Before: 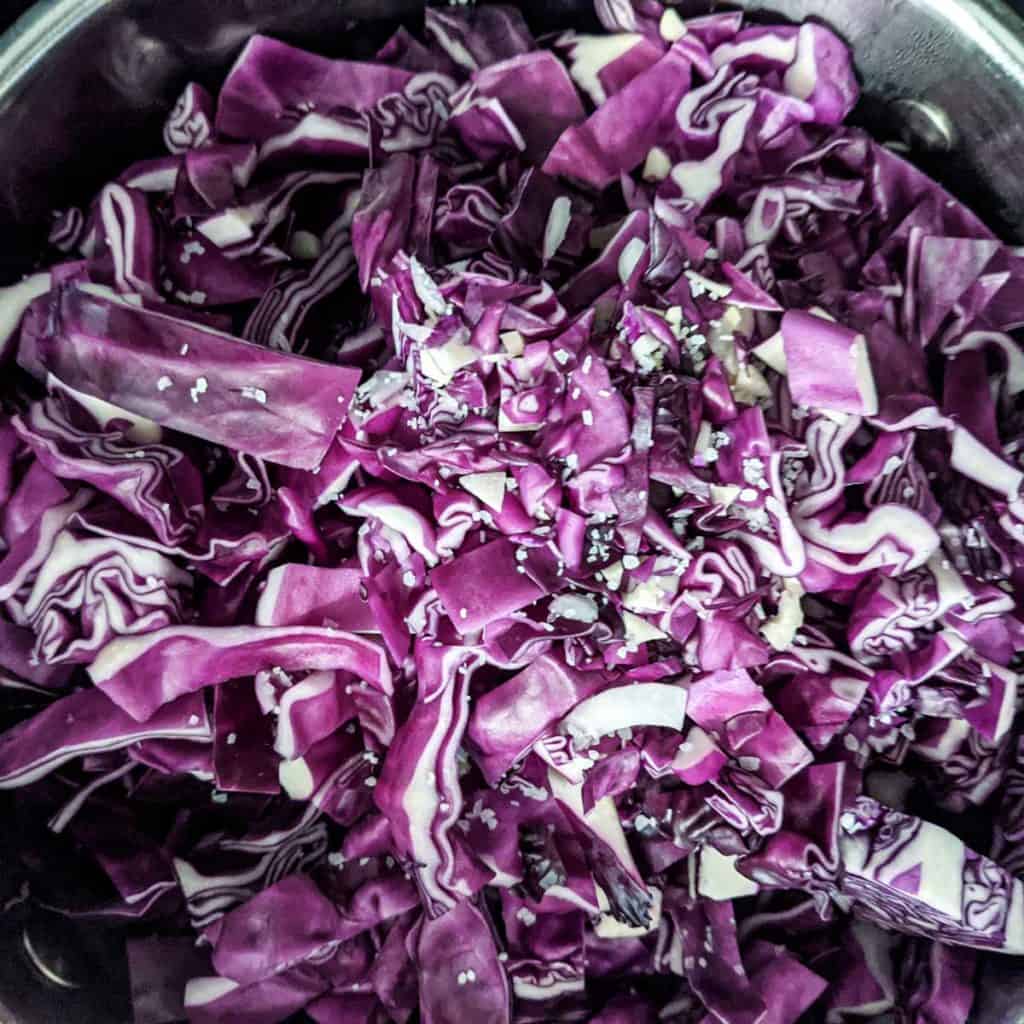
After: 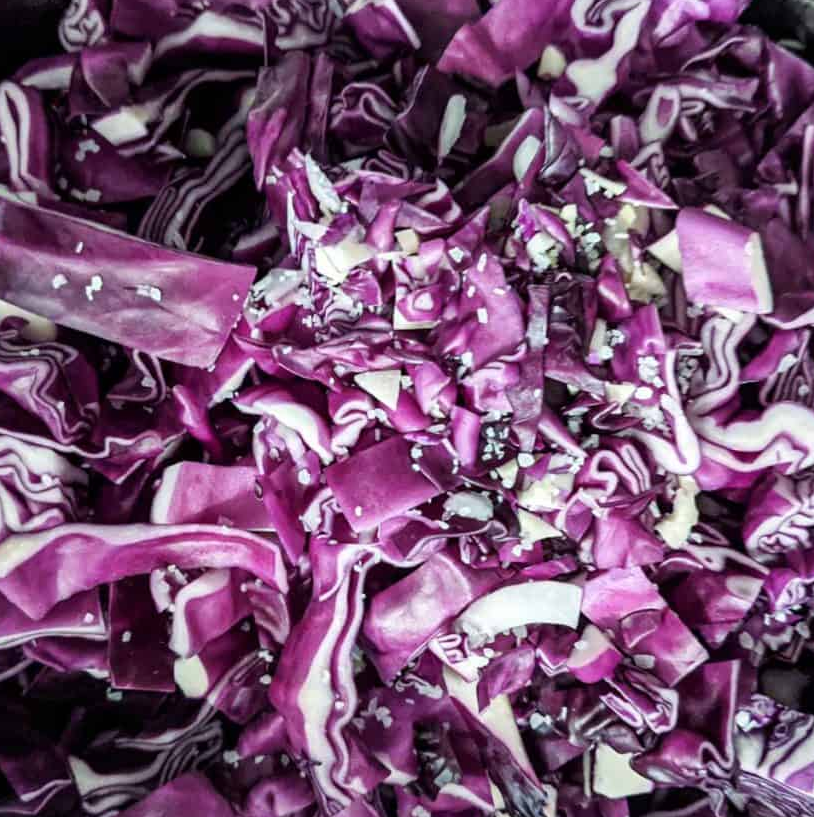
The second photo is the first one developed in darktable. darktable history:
crop and rotate: left 10.35%, top 10.056%, right 10.1%, bottom 10.148%
